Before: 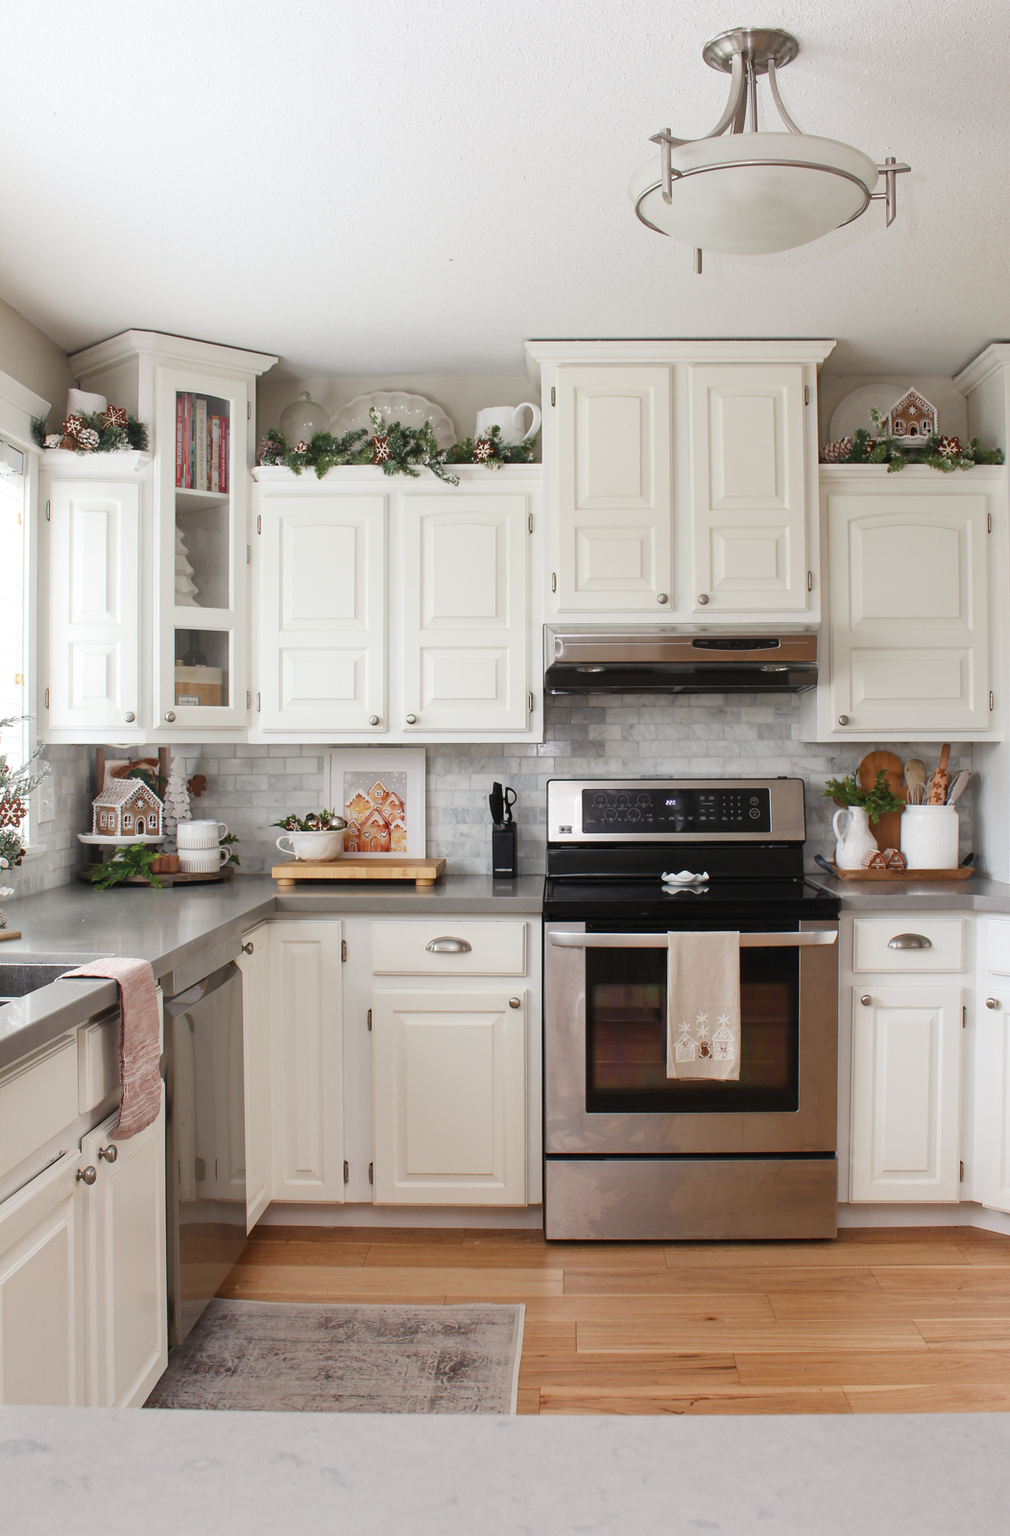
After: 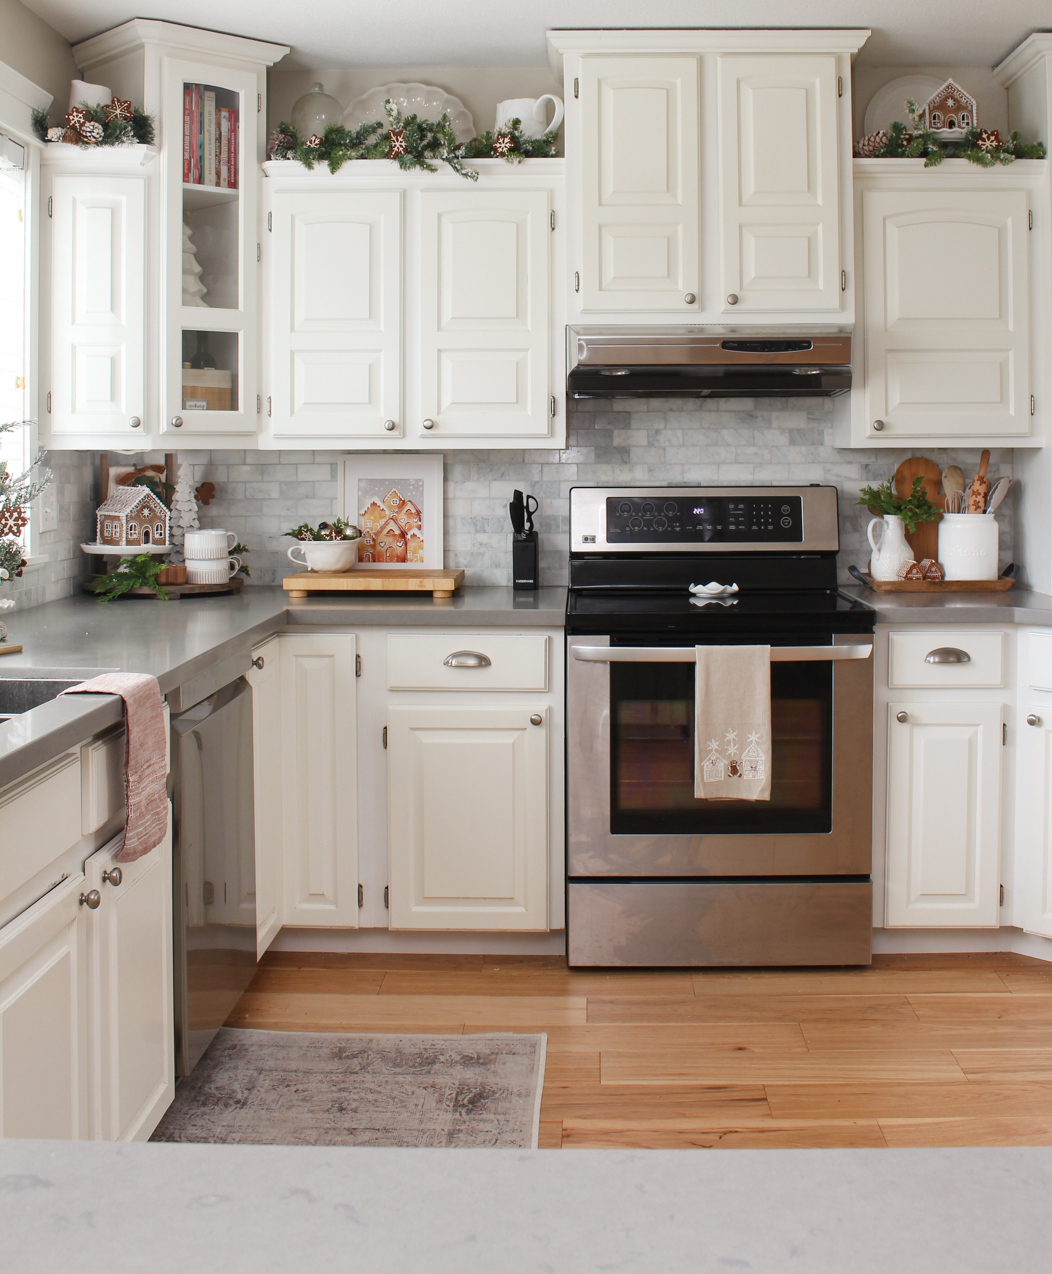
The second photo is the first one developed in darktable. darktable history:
crop and rotate: top 20.338%
